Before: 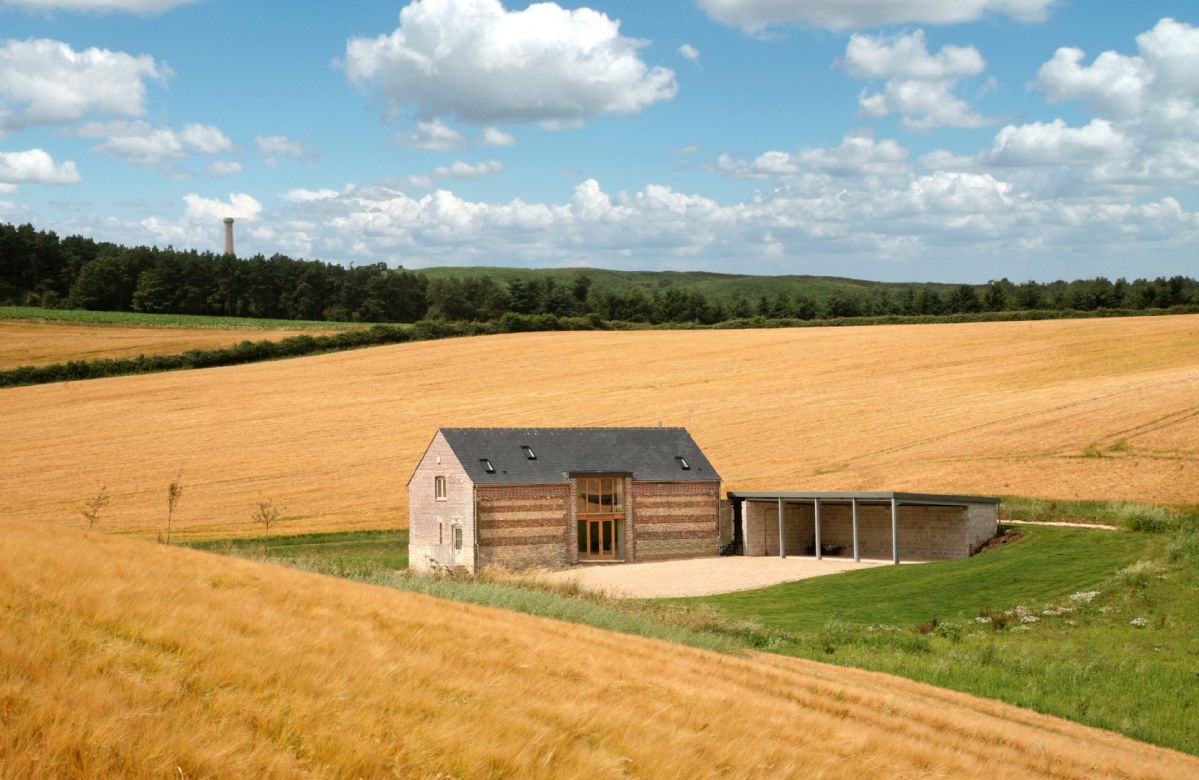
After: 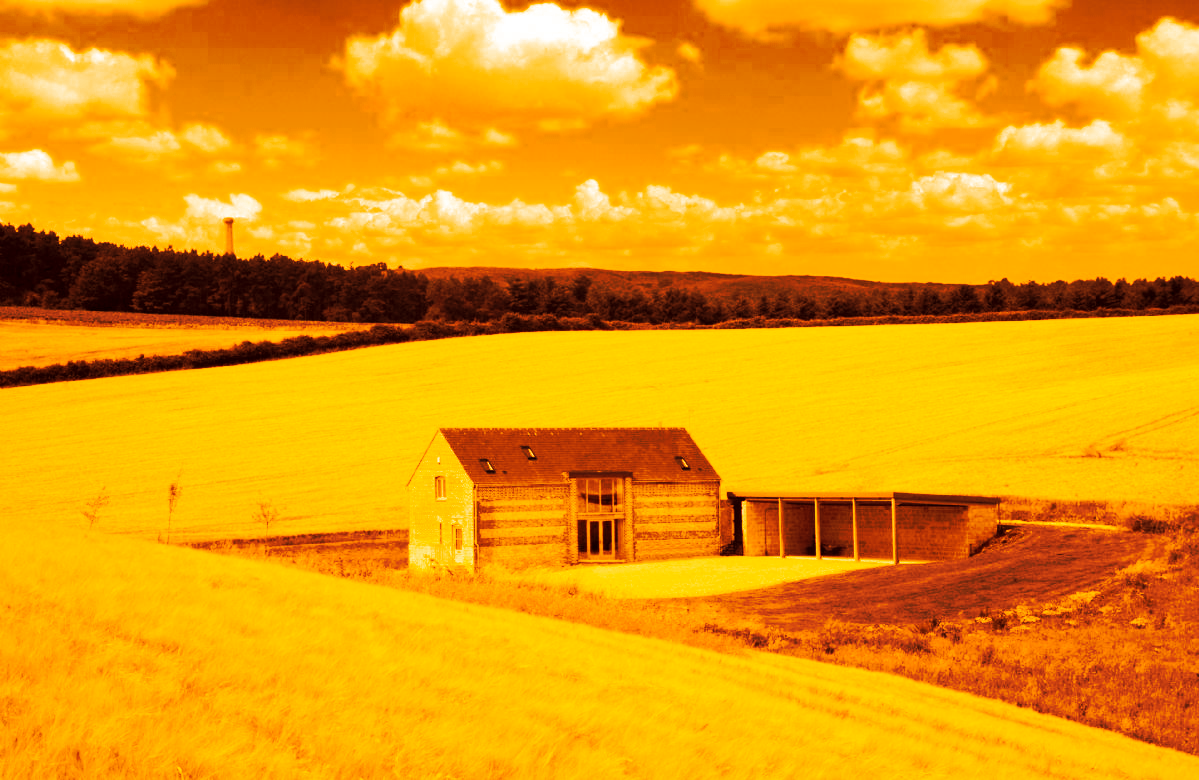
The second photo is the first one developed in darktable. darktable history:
tone curve: curves: ch0 [(0, 0) (0.003, 0.003) (0.011, 0.01) (0.025, 0.023) (0.044, 0.041) (0.069, 0.063) (0.1, 0.091) (0.136, 0.124) (0.177, 0.162) (0.224, 0.205) (0.277, 0.253) (0.335, 0.306) (0.399, 0.365) (0.468, 0.428) (0.543, 0.547) (0.623, 0.626) (0.709, 0.712) (0.801, 0.802) (0.898, 0.898) (1, 1)], preserve colors none
color look up table: target L [89.47, 74.14, 85.4, 58.58, 80.44, 67.44, 58.78, 5.455, 65.55, 67.1, 5.863, 2.273, 200, 100, 87.63, 86.73, 79.5, 85.01, 83.07, 79.97, 69.06, 45.03, 65.85, 30.67, 37.65, 8.659, 88.87, 79.85, 89.38, 71.05, 79.5, 85.65, 80.8, 71.26, 66.08, 71.68, 64.19, 66.42, 6.499, 4.849, 3.253, 23.08, 1.309, 69.41, 81.86, 13.57, 10.84, 58.78, 8.137], target a [-0.913, 30.07, 6.361, 48.59, 17.09, 46.42, 47.3, 20.81, 47.31, 46.51, 20.96, 8.865, 0, 0, 2.011, 4.357, 19.08, 7.759, 11.67, 18.09, 41.79, 46.24, 48.06, 41.7, 44.29, 24.57, -0.382, 17.66, -1.335, 37.84, 19.08, 5.88, 15.68, 37.36, 46.77, 36.39, 47.65, 46.68, 21.6, 18.81, 13.23, 36.29, 5.825, 41.71, 14.13, 29.79, 27.03, 47.3, 23.78], target b [87.8, 78.21, 85.15, 67.33, 82.06, 74.52, 67.68, 8.632, 73.08, 74.25, 9.253, 3.591, 0, 0, 86.61, 86.08, 81.28, 84.87, 83.71, 81.67, 75.27, 56.06, 73.43, 42.72, 49.73, 13.24, 87.43, 81.63, 87.77, 76.55, 81.38, 85.23, 82.22, 76.54, 73.44, 76.77, 71.85, 73.71, 10.24, 7.667, 5.154, 34.02, 2.085, 75.54, 82.95, 21.2, 16.64, 67.68, 12.82], num patches 49
